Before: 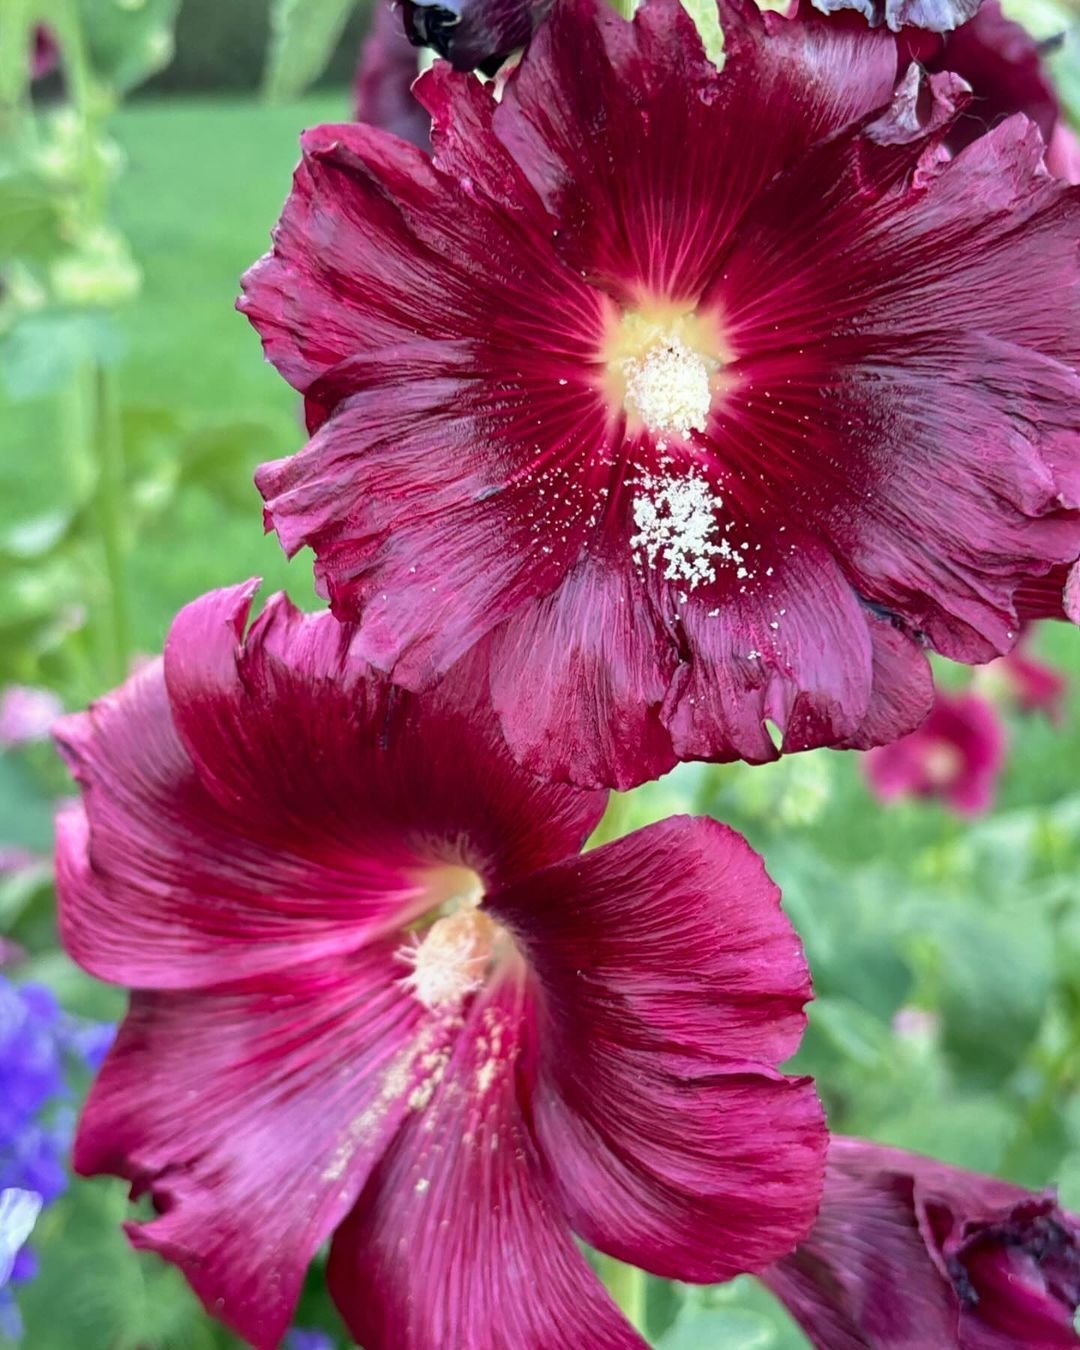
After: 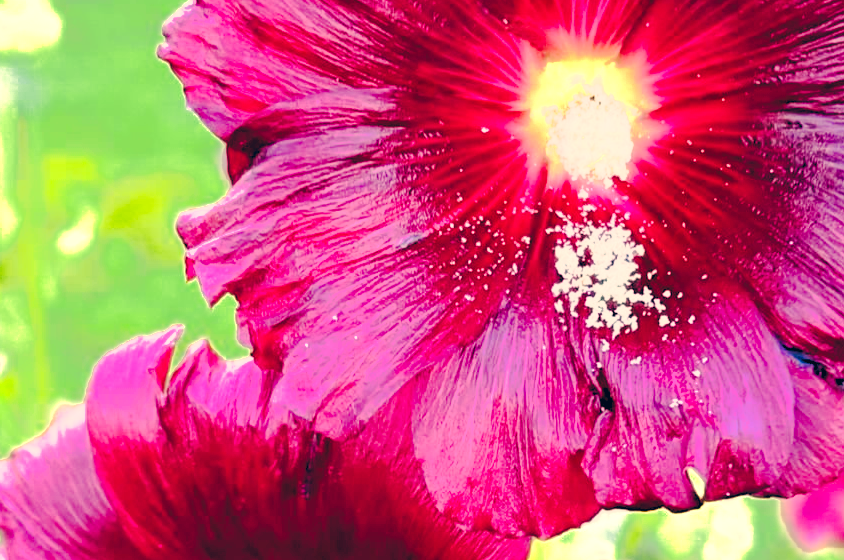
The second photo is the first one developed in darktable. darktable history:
crop: left 7.314%, top 18.719%, right 14.462%, bottom 39.745%
color correction: highlights a* 10.34, highlights b* 13.98, shadows a* -10.27, shadows b* -14.93
tone curve: curves: ch0 [(0, 0.039) (0.194, 0.159) (0.469, 0.544) (0.693, 0.77) (0.751, 0.871) (1, 1)]; ch1 [(0, 0) (0.508, 0.506) (0.547, 0.563) (0.592, 0.631) (0.715, 0.706) (1, 1)]; ch2 [(0, 0) (0.243, 0.175) (0.362, 0.301) (0.492, 0.515) (0.544, 0.557) (0.595, 0.612) (0.631, 0.641) (1, 1)], preserve colors none
levels: levels [0.093, 0.434, 0.988]
color calibration: illuminant same as pipeline (D50), adaptation XYZ, x 0.346, y 0.358, temperature 5010.13 K
tone equalizer: edges refinement/feathering 500, mask exposure compensation -1.57 EV, preserve details no
color zones: curves: ch0 [(0, 0.485) (0.178, 0.476) (0.261, 0.623) (0.411, 0.403) (0.708, 0.603) (0.934, 0.412)]; ch1 [(0.003, 0.485) (0.149, 0.496) (0.229, 0.584) (0.326, 0.551) (0.484, 0.262) (0.757, 0.643)]
